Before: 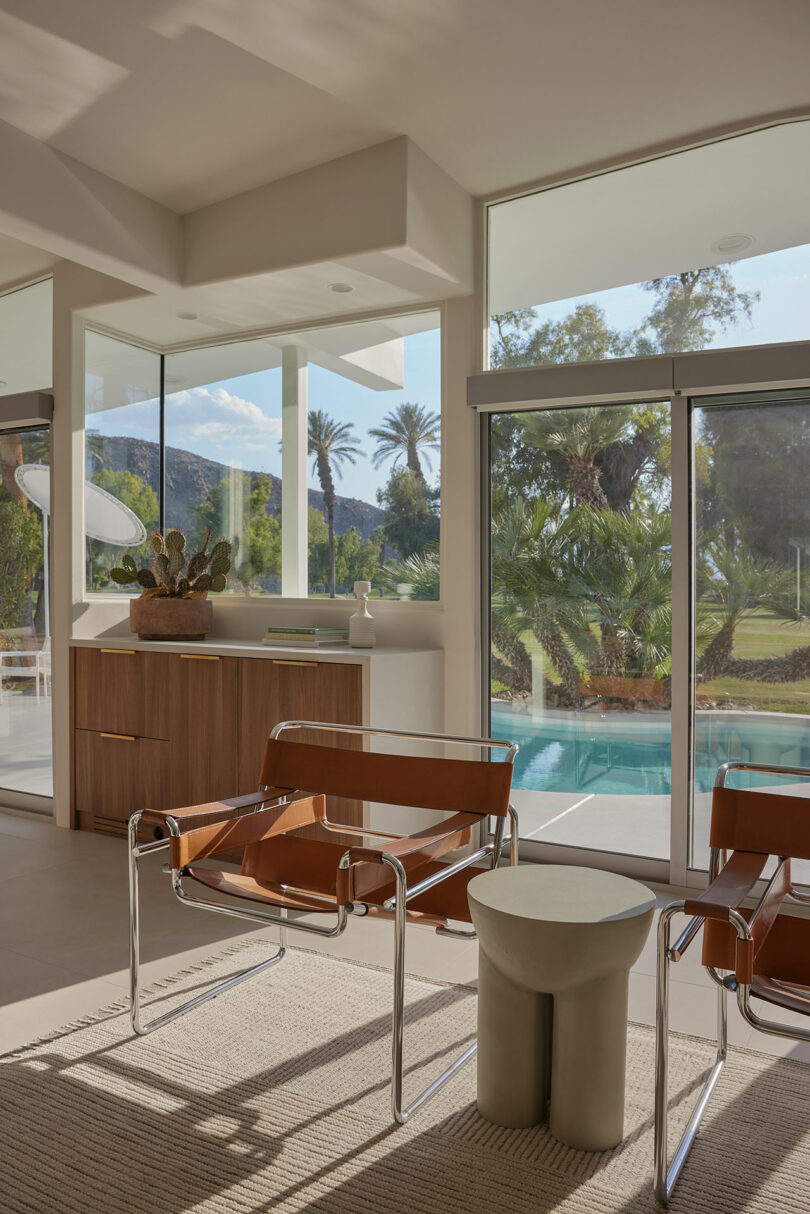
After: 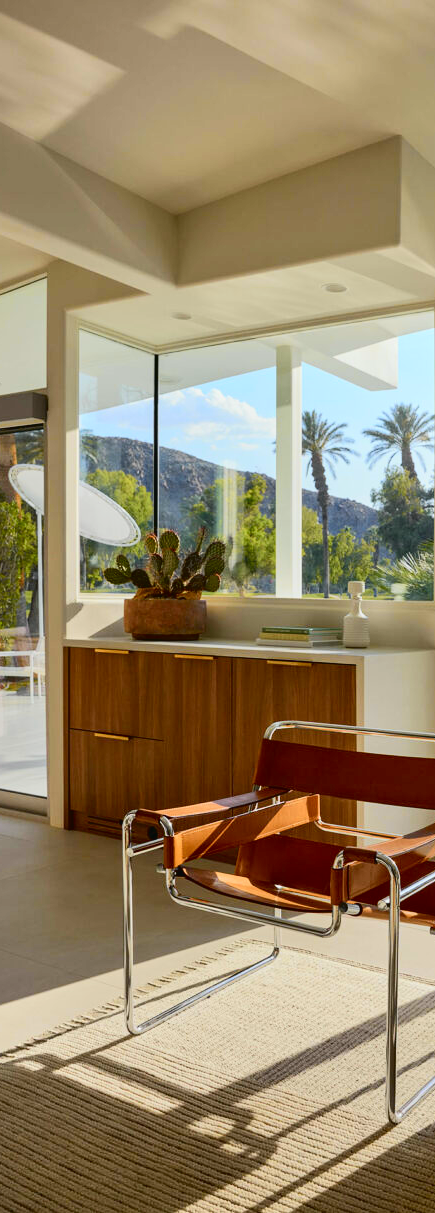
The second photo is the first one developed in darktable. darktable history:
tone curve: curves: ch0 [(0, 0.021) (0.148, 0.076) (0.232, 0.191) (0.398, 0.423) (0.572, 0.672) (0.705, 0.812) (0.877, 0.931) (0.99, 0.987)]; ch1 [(0, 0) (0.377, 0.325) (0.493, 0.486) (0.508, 0.502) (0.515, 0.514) (0.554, 0.586) (0.623, 0.658) (0.701, 0.704) (0.778, 0.751) (1, 1)]; ch2 [(0, 0) (0.431, 0.398) (0.485, 0.486) (0.495, 0.498) (0.511, 0.507) (0.58, 0.66) (0.679, 0.757) (0.749, 0.829) (1, 0.991)], color space Lab, independent channels, preserve colors none
contrast brightness saturation: contrast 0.071
crop: left 0.793%, right 45.381%, bottom 0.082%
